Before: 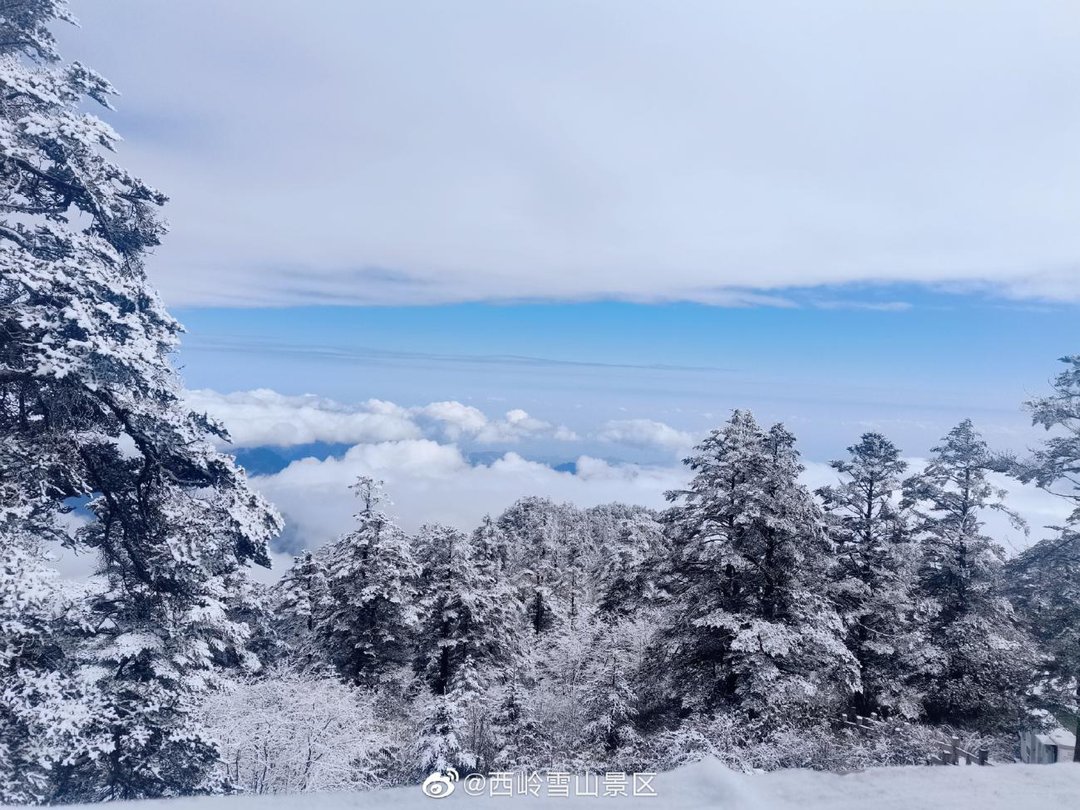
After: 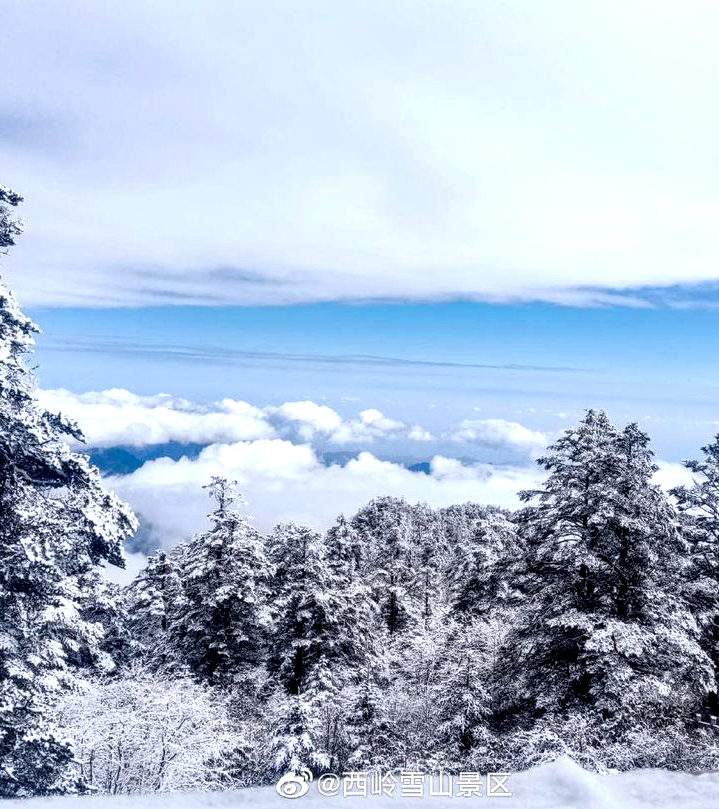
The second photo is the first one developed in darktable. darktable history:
tone equalizer: -8 EV -0.418 EV, -7 EV -0.422 EV, -6 EV -0.296 EV, -5 EV -0.186 EV, -3 EV 0.217 EV, -2 EV 0.344 EV, -1 EV 0.384 EV, +0 EV 0.439 EV
color zones: curves: ch0 [(0, 0.5) (0.143, 0.5) (0.286, 0.456) (0.429, 0.5) (0.571, 0.5) (0.714, 0.5) (0.857, 0.5) (1, 0.5)]; ch1 [(0, 0.5) (0.143, 0.5) (0.286, 0.422) (0.429, 0.5) (0.571, 0.5) (0.714, 0.5) (0.857, 0.5) (1, 0.5)]
crop and rotate: left 13.581%, right 19.784%
local contrast: highlights 77%, shadows 56%, detail 174%, midtone range 0.428
